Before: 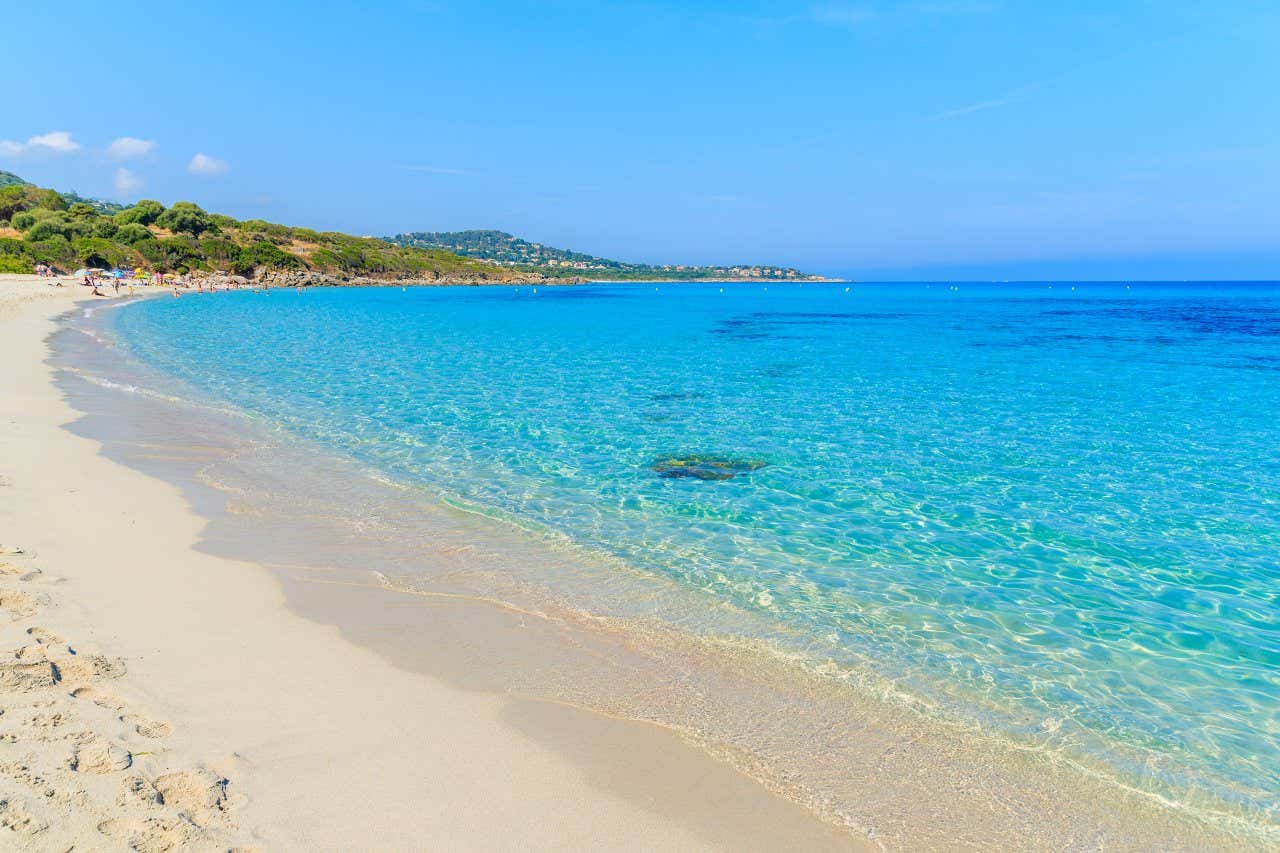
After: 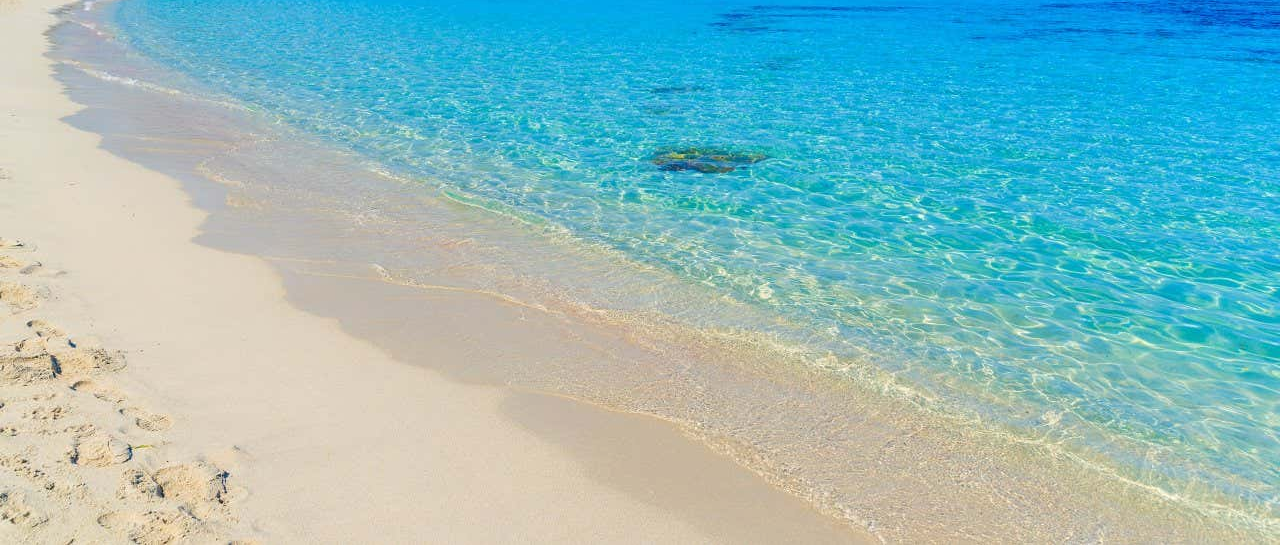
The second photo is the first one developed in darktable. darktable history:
crop and rotate: top 36.097%
tone equalizer: edges refinement/feathering 500, mask exposure compensation -1.57 EV, preserve details no
